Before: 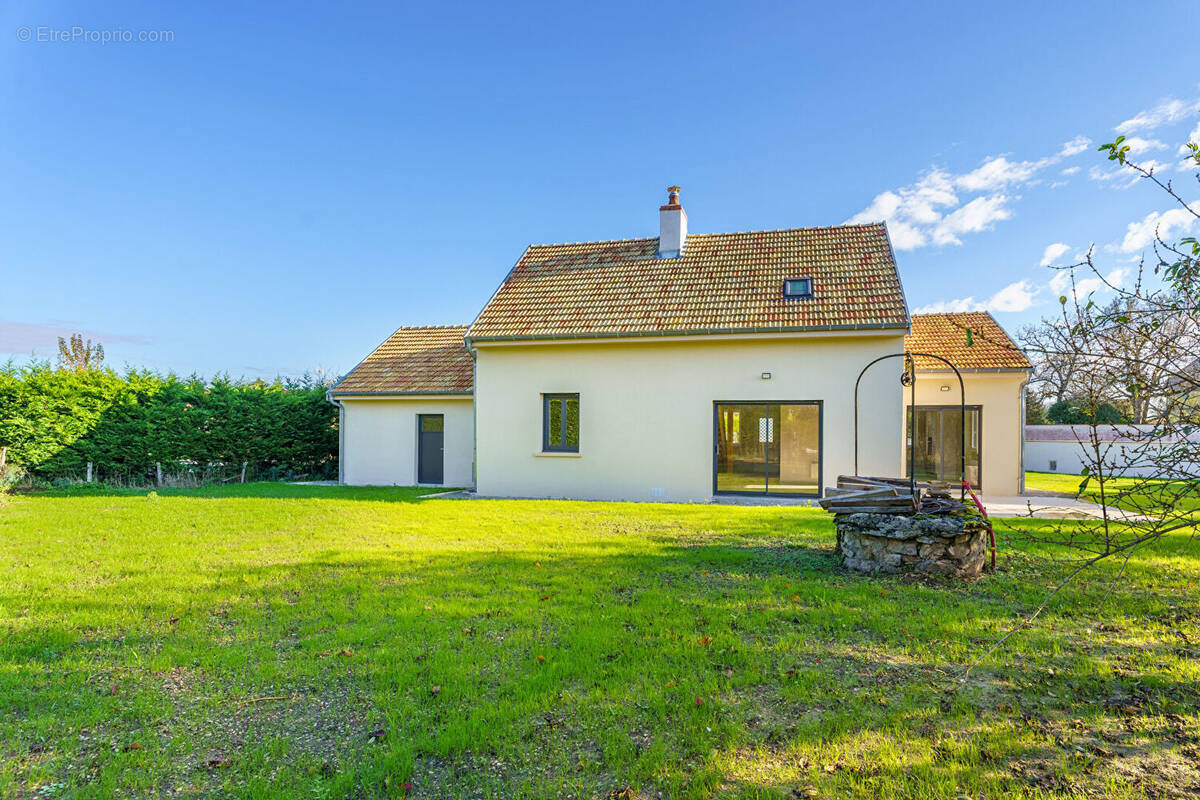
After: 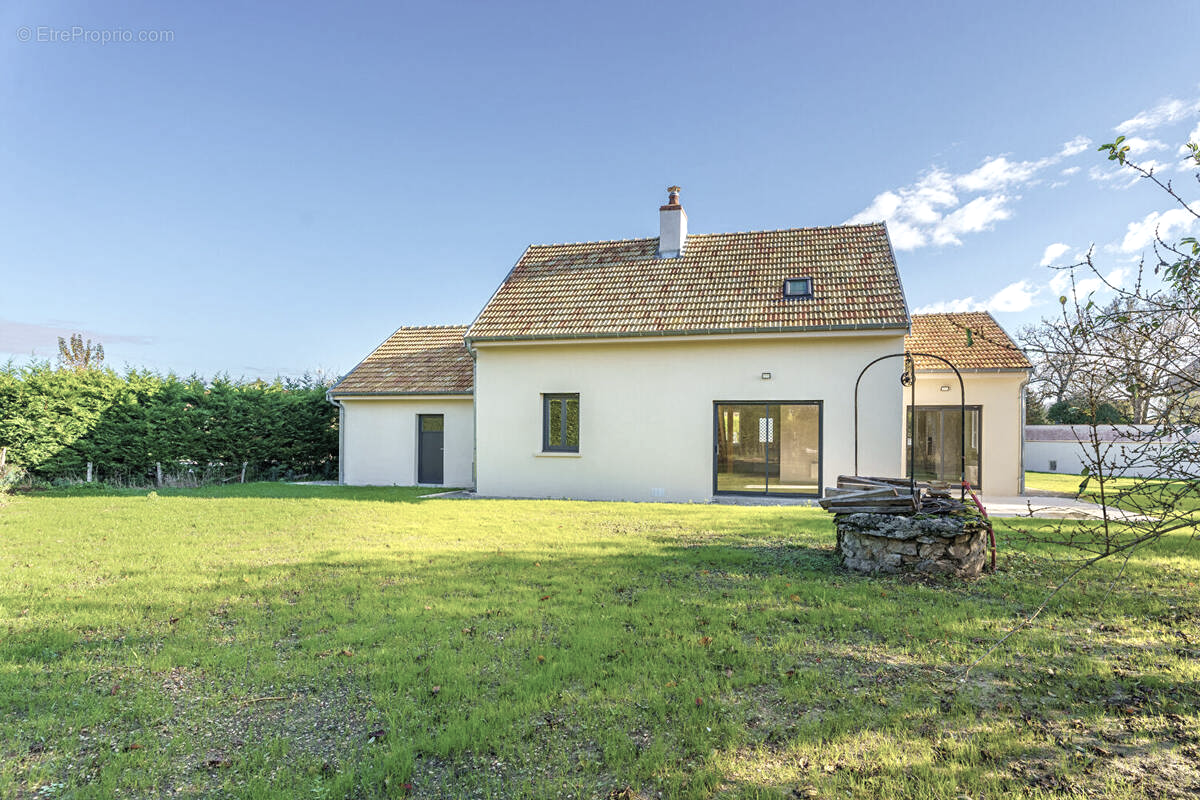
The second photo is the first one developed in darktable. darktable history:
exposure: exposure 0.198 EV, compensate exposure bias true, compensate highlight preservation false
color correction: highlights b* 0.011, saturation 0.602
